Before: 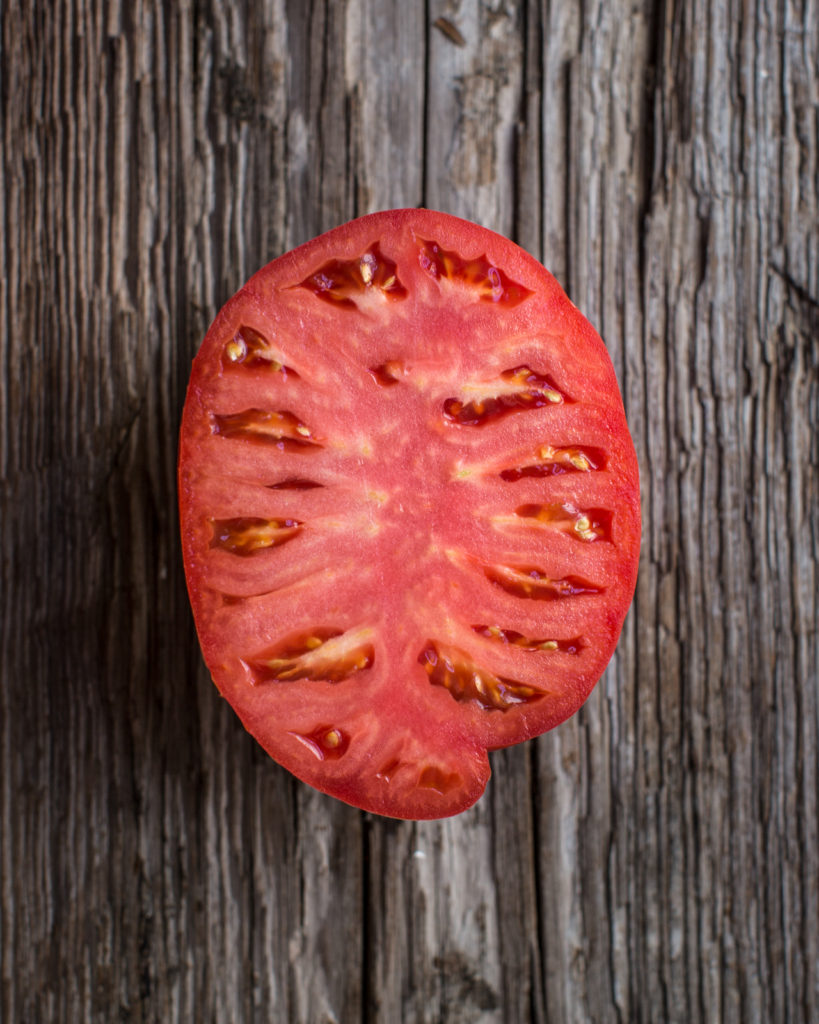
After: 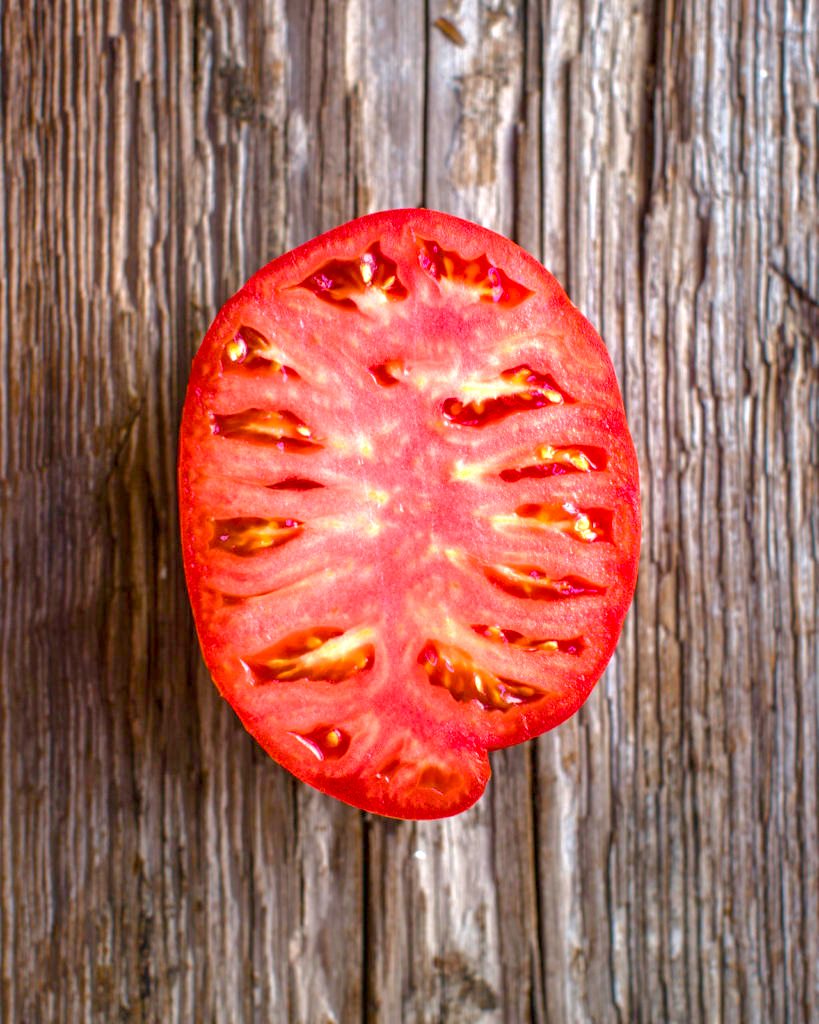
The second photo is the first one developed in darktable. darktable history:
exposure: black level correction 0, exposure 1.45 EV, compensate exposure bias true, compensate highlight preservation false
tone equalizer: -8 EV 0.25 EV, -7 EV 0.417 EV, -6 EV 0.417 EV, -5 EV 0.25 EV, -3 EV -0.25 EV, -2 EV -0.417 EV, -1 EV -0.417 EV, +0 EV -0.25 EV, edges refinement/feathering 500, mask exposure compensation -1.57 EV, preserve details guided filter
color balance rgb: perceptual saturation grading › global saturation 20%, perceptual saturation grading › highlights -25%, perceptual saturation grading › shadows 50.52%, global vibrance 40.24%
